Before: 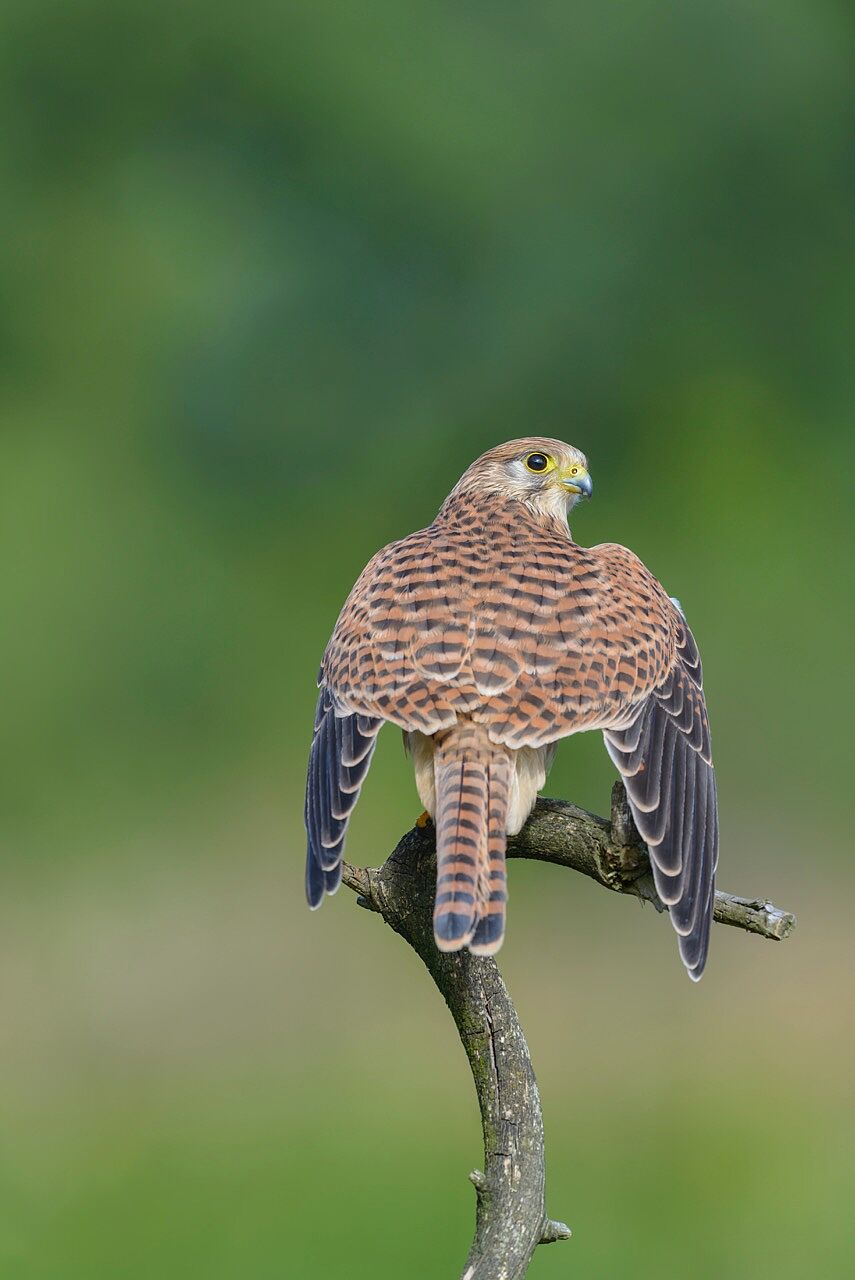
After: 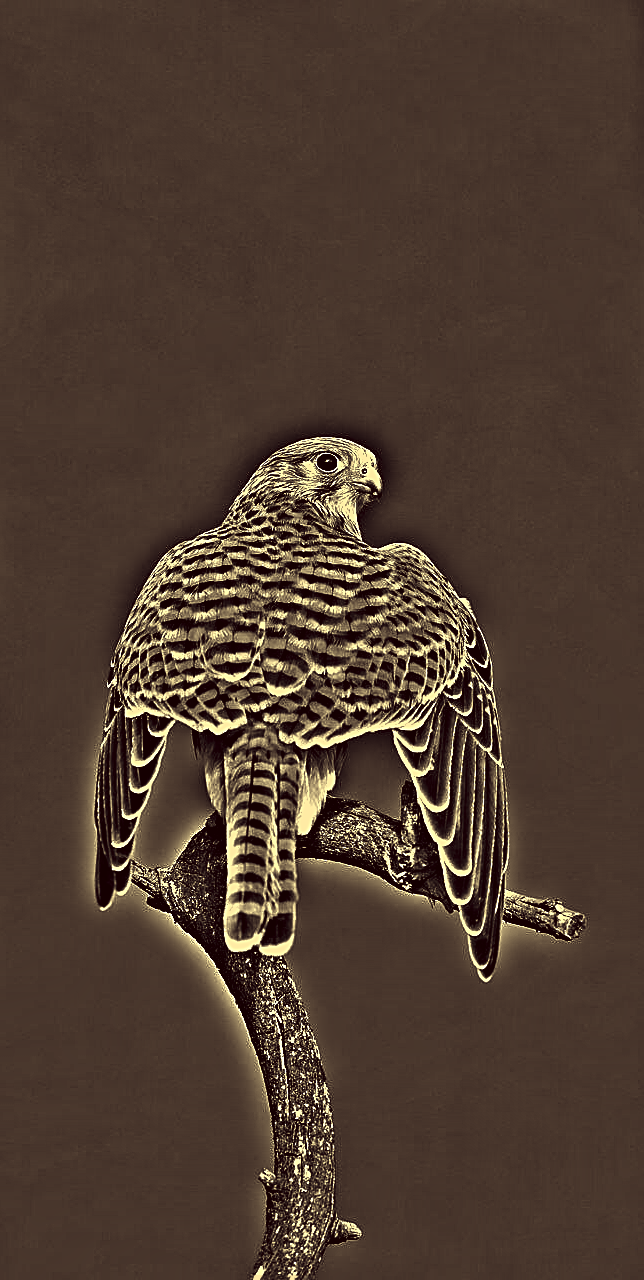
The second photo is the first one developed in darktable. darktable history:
sharpen: on, module defaults
highpass: on, module defaults
contrast brightness saturation: contrast -0.03, brightness -0.59, saturation -1
exposure: exposure 1 EV, compensate highlight preservation false
crop and rotate: left 24.6%
color balance: lift [1, 1.011, 0.999, 0.989], gamma [1.109, 1.045, 1.039, 0.955], gain [0.917, 0.936, 0.952, 1.064], contrast 2.32%, contrast fulcrum 19%, output saturation 101%
color correction: highlights a* -0.482, highlights b* 40, shadows a* 9.8, shadows b* -0.161
rotate and perspective: automatic cropping off
